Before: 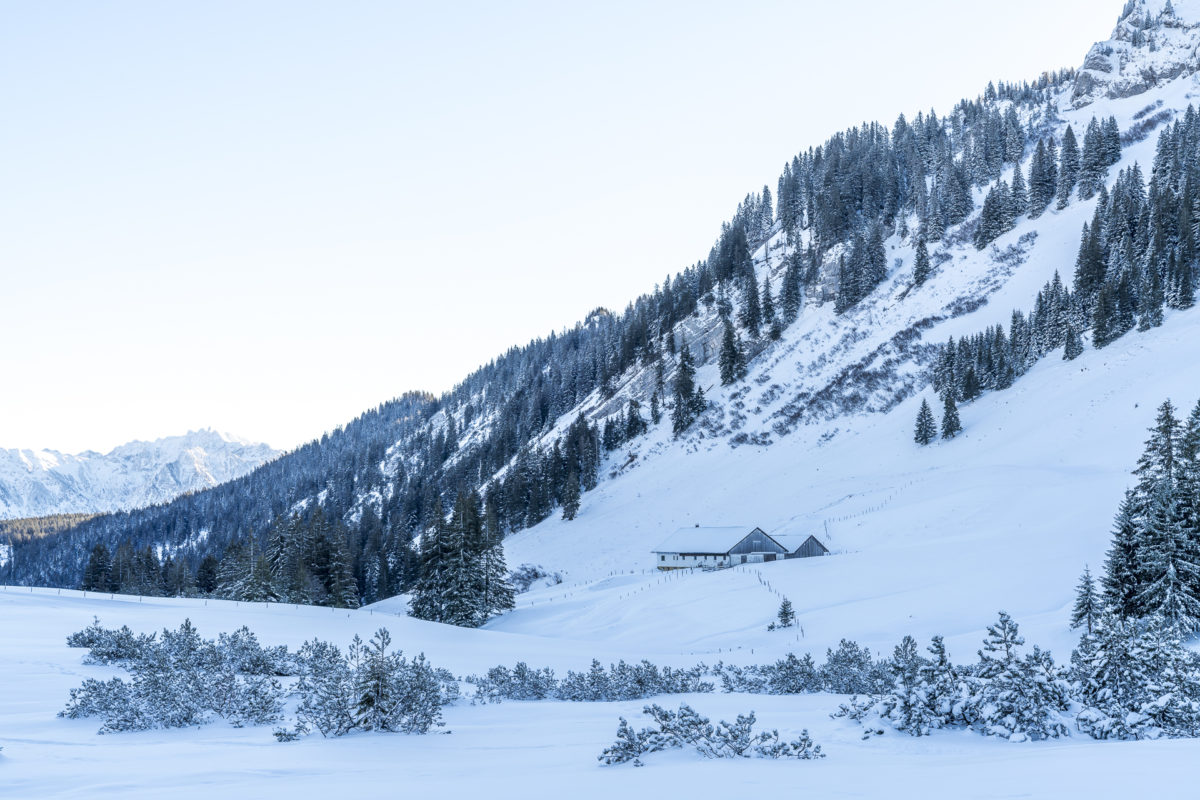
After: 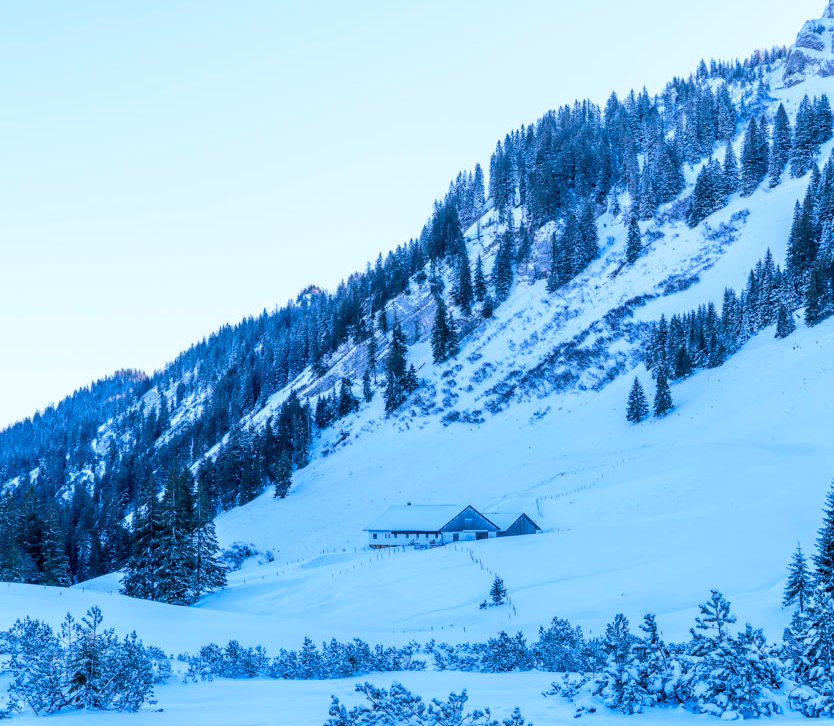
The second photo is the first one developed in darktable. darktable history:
rotate and perspective: automatic cropping original format, crop left 0, crop top 0
color calibration: illuminant as shot in camera, x 0.377, y 0.392, temperature 4169.3 K, saturation algorithm version 1 (2020)
crop and rotate: left 24.034%, top 2.838%, right 6.406%, bottom 6.299%
color balance rgb: perceptual saturation grading › global saturation 20%, global vibrance 20%
